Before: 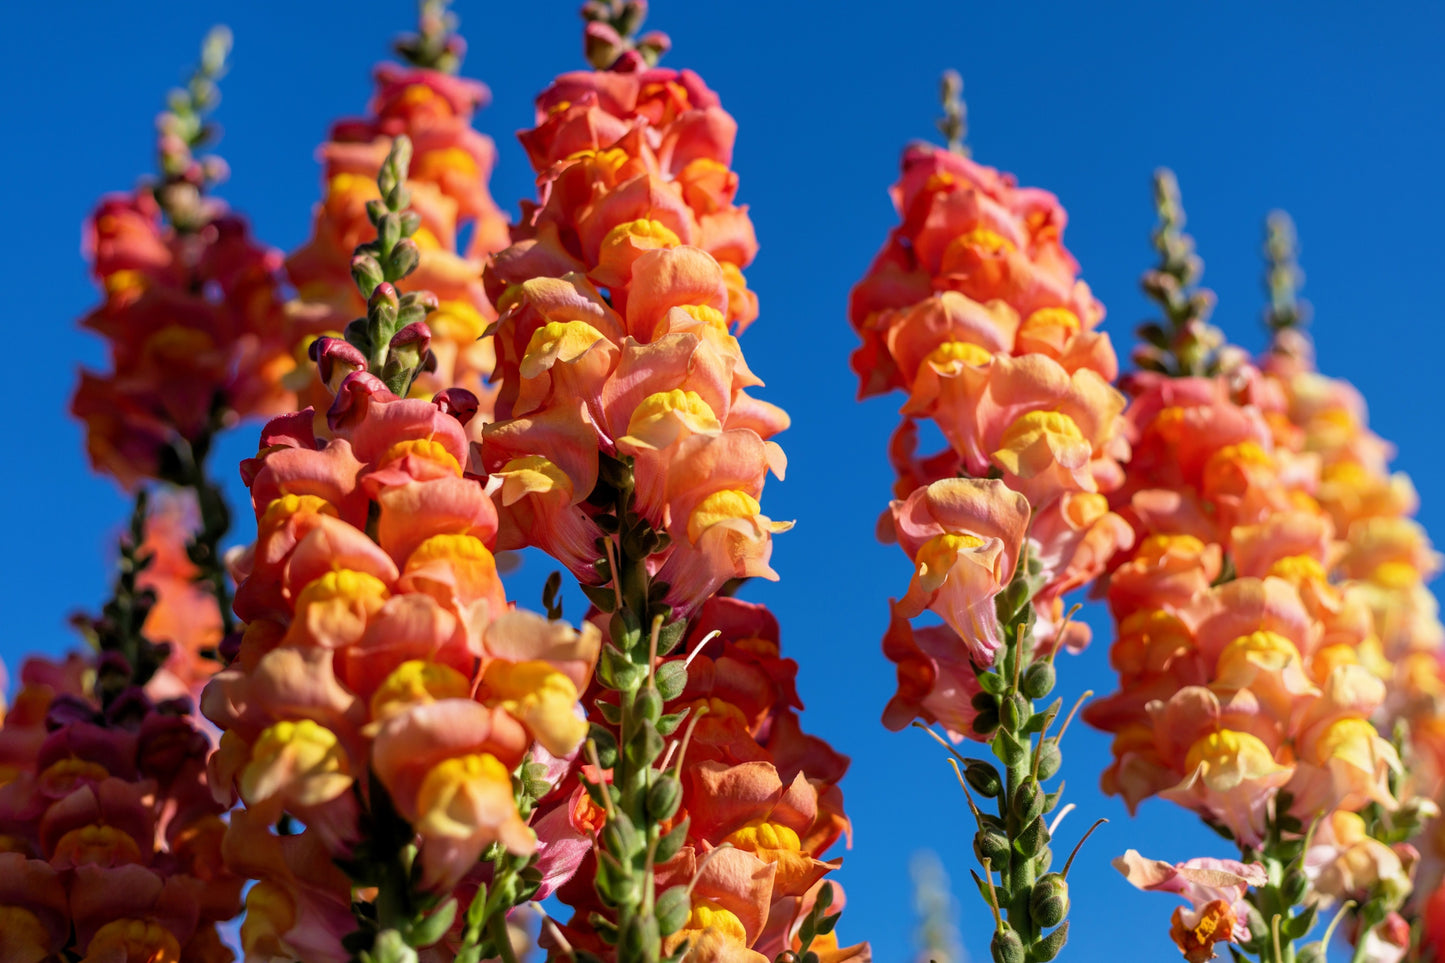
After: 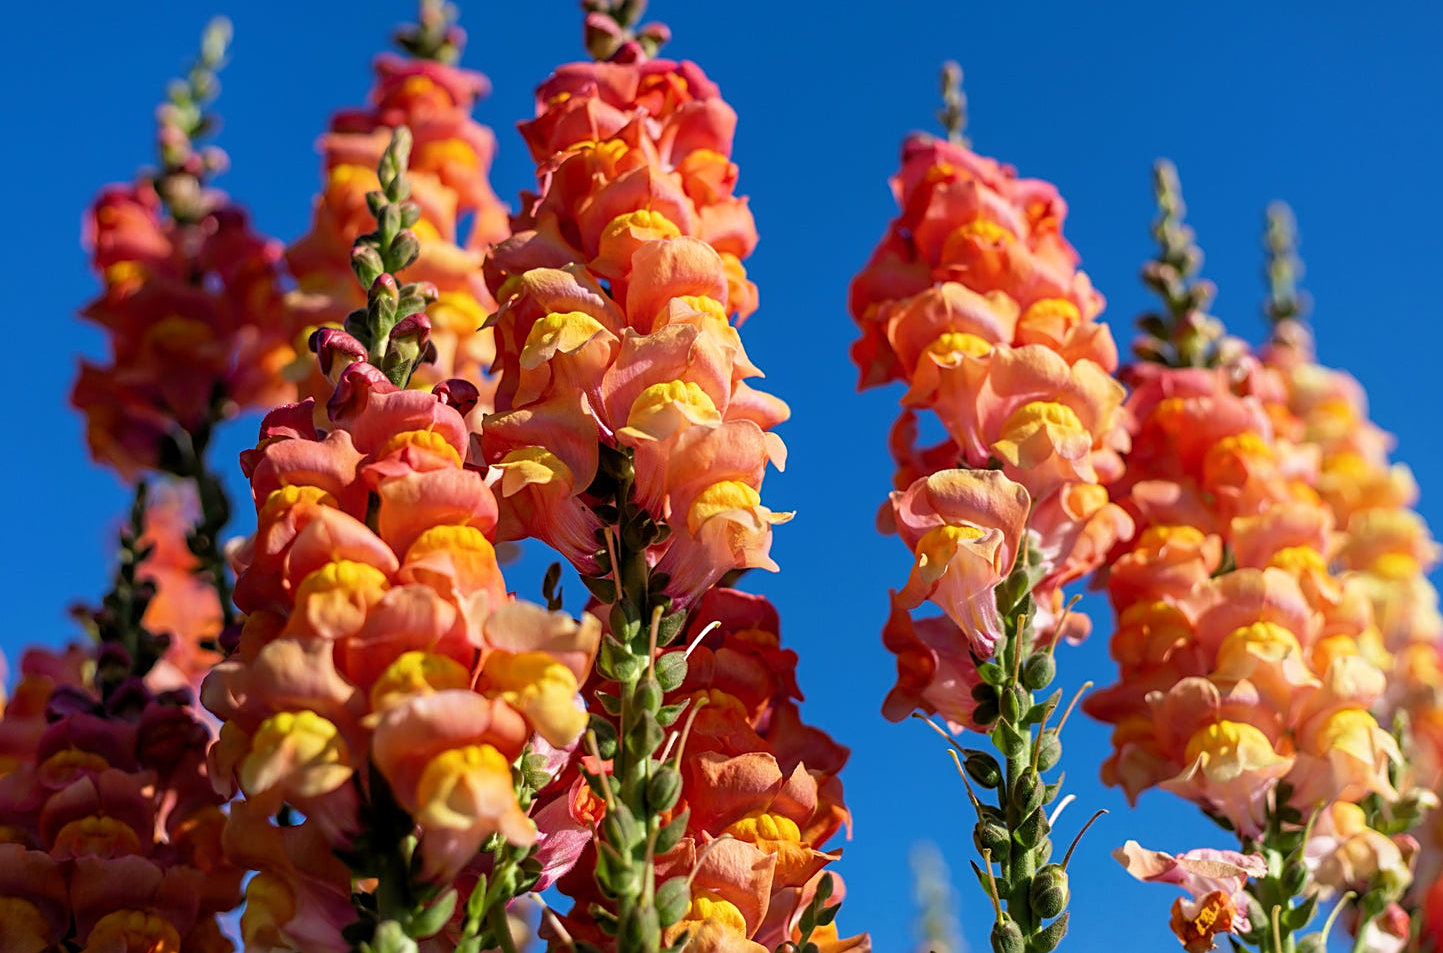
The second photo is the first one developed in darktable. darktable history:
sharpen: on, module defaults
crop: top 0.945%, right 0.09%
tone equalizer: on, module defaults
